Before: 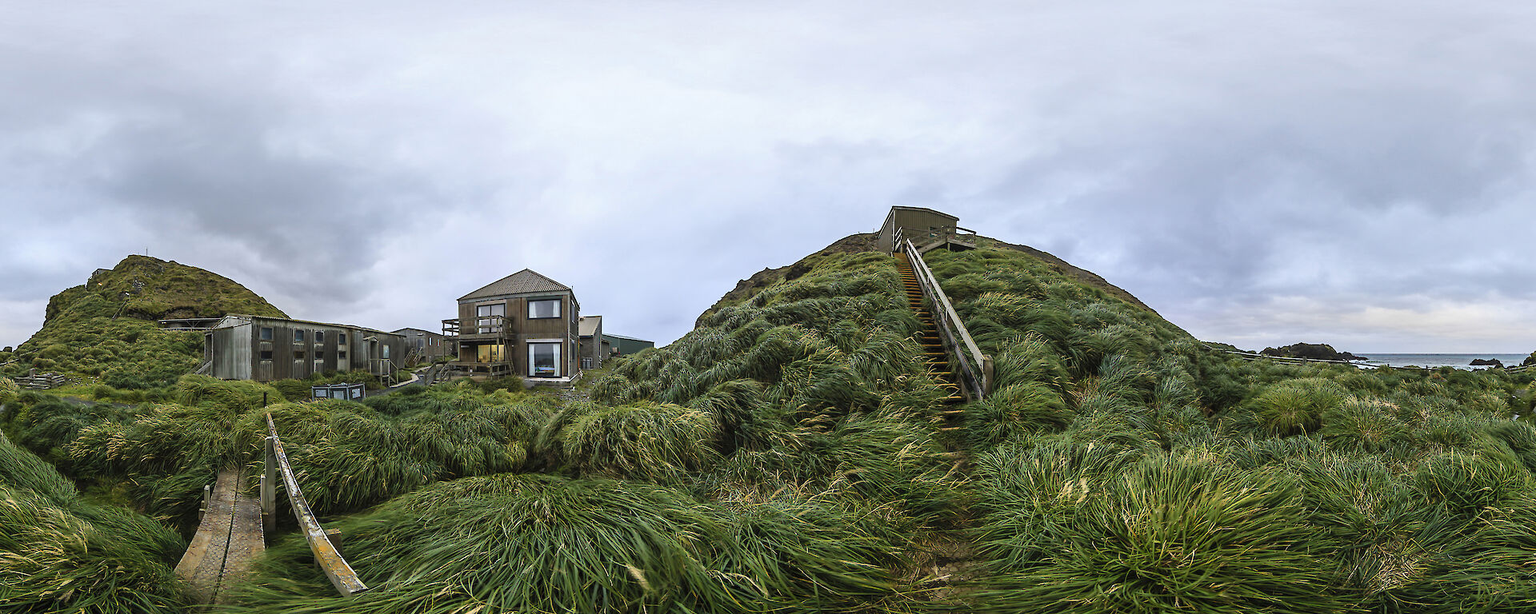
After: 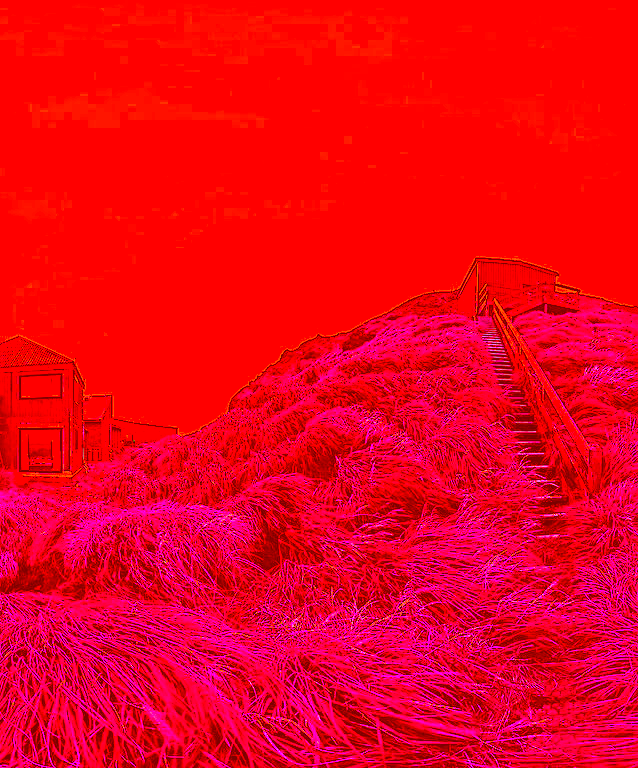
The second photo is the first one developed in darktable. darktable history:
sharpen: on, module defaults
filmic rgb: middle gray luminance 18.42%, black relative exposure -10.5 EV, white relative exposure 3.4 EV, threshold 6 EV, target black luminance 0%, hardness 6.03, latitude 99%, contrast 0.847, shadows ↔ highlights balance 0.505%, add noise in highlights 0, preserve chrominance max RGB, color science v3 (2019), use custom middle-gray values true, iterations of high-quality reconstruction 0, contrast in highlights soft, enable highlight reconstruction true
crop: left 33.36%, right 33.36%
color correction: highlights a* -39.68, highlights b* -40, shadows a* -40, shadows b* -40, saturation -3
exposure: exposure 0.636 EV, compensate highlight preservation false
